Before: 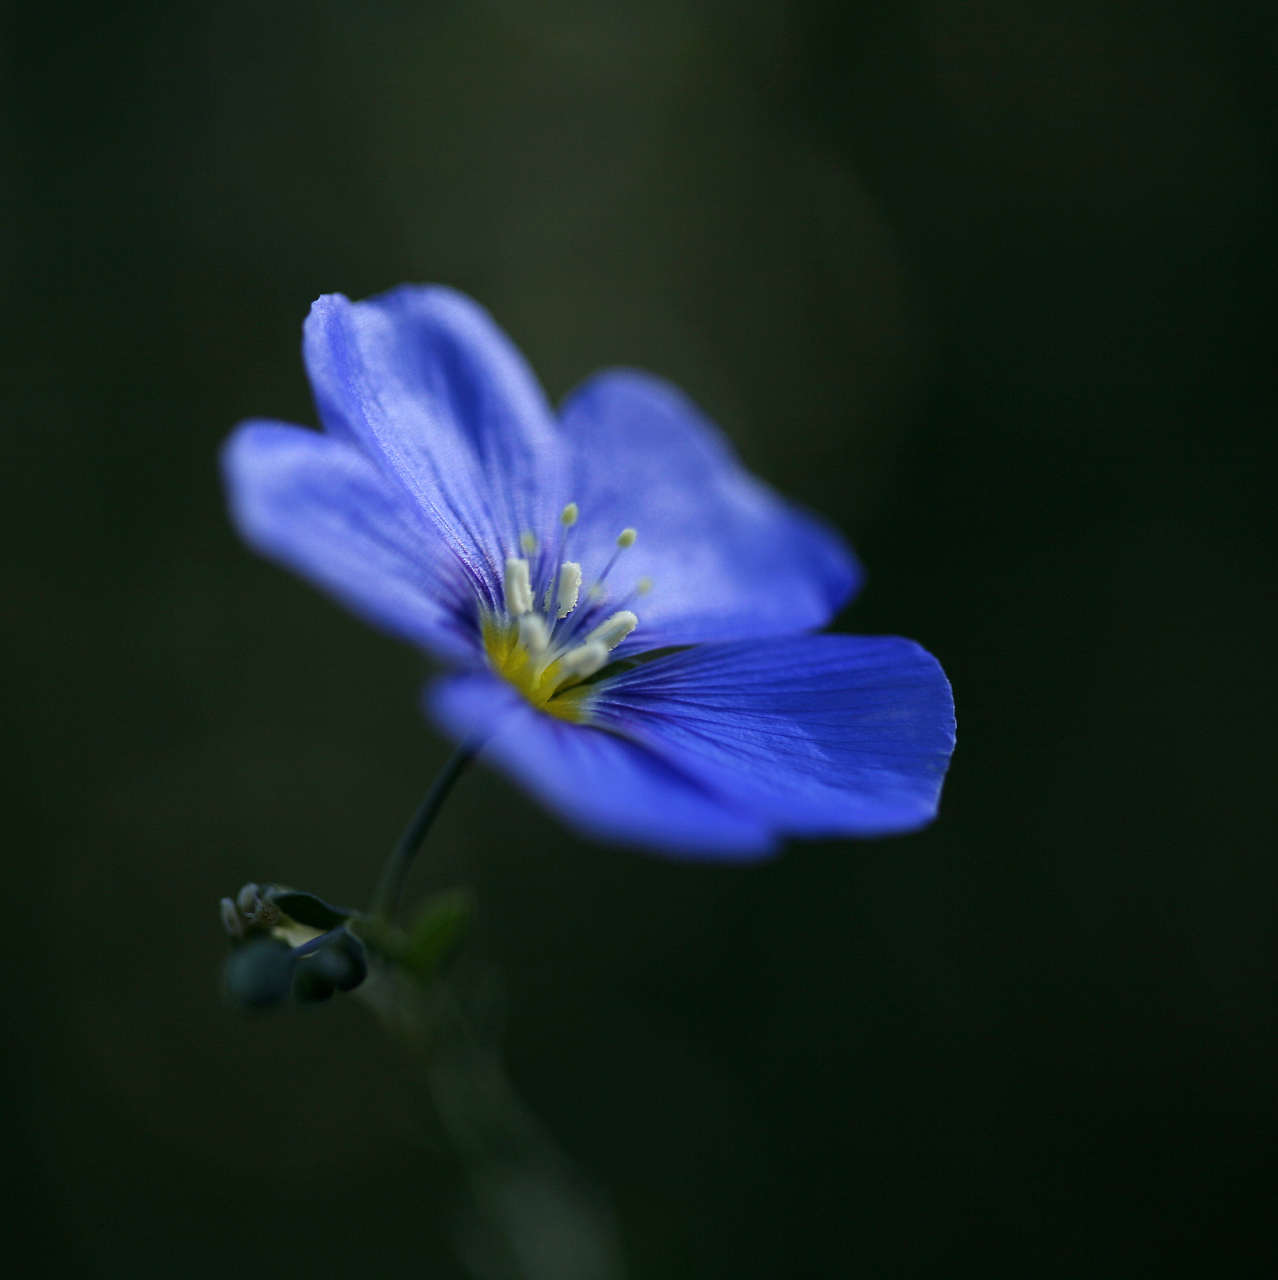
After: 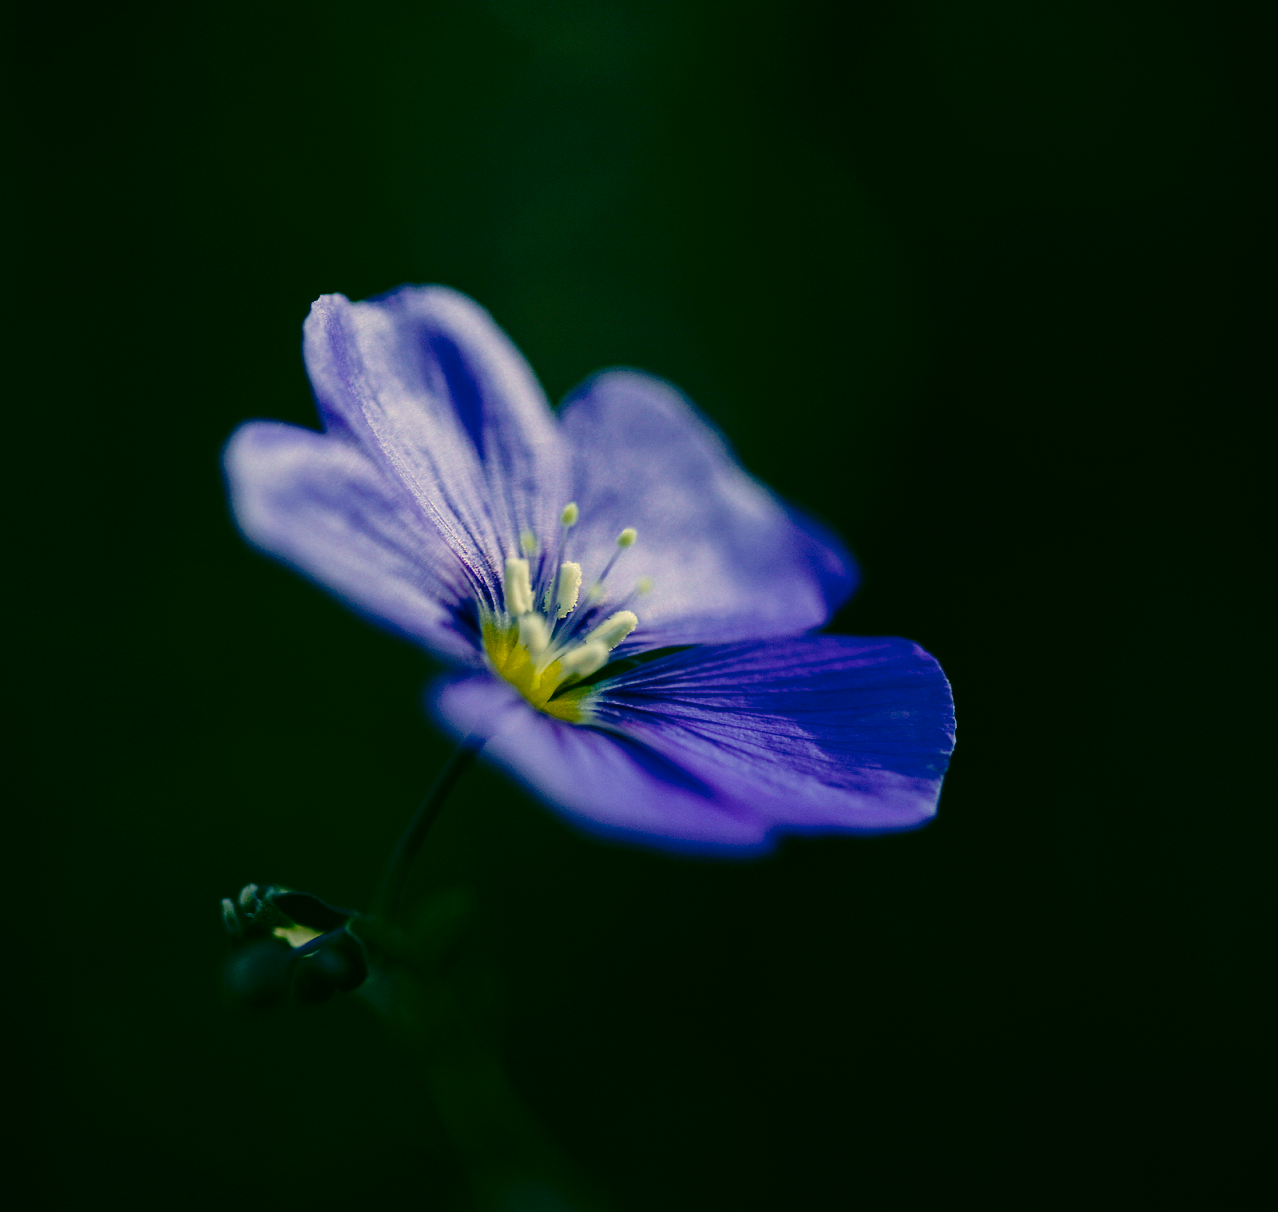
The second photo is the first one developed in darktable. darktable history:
tone curve: curves: ch0 [(0, 0) (0.058, 0.039) (0.168, 0.123) (0.282, 0.327) (0.45, 0.534) (0.676, 0.751) (0.89, 0.919) (1, 1)]; ch1 [(0, 0) (0.094, 0.081) (0.285, 0.299) (0.385, 0.403) (0.447, 0.455) (0.495, 0.496) (0.544, 0.552) (0.589, 0.612) (0.722, 0.728) (1, 1)]; ch2 [(0, 0) (0.257, 0.217) (0.43, 0.421) (0.498, 0.507) (0.531, 0.544) (0.56, 0.579) (0.625, 0.66) (1, 1)], preserve colors none
crop and rotate: top 0.007%, bottom 5.295%
local contrast: on, module defaults
contrast brightness saturation: contrast 0.1, saturation -0.296
exposure: exposure -0.251 EV, compensate highlight preservation false
color correction: highlights a* 5.1, highlights b* 24.81, shadows a* -15.81, shadows b* 3.98
color balance rgb: shadows lift › hue 84.93°, white fulcrum 0.981 EV, perceptual saturation grading › global saturation 30.591%
